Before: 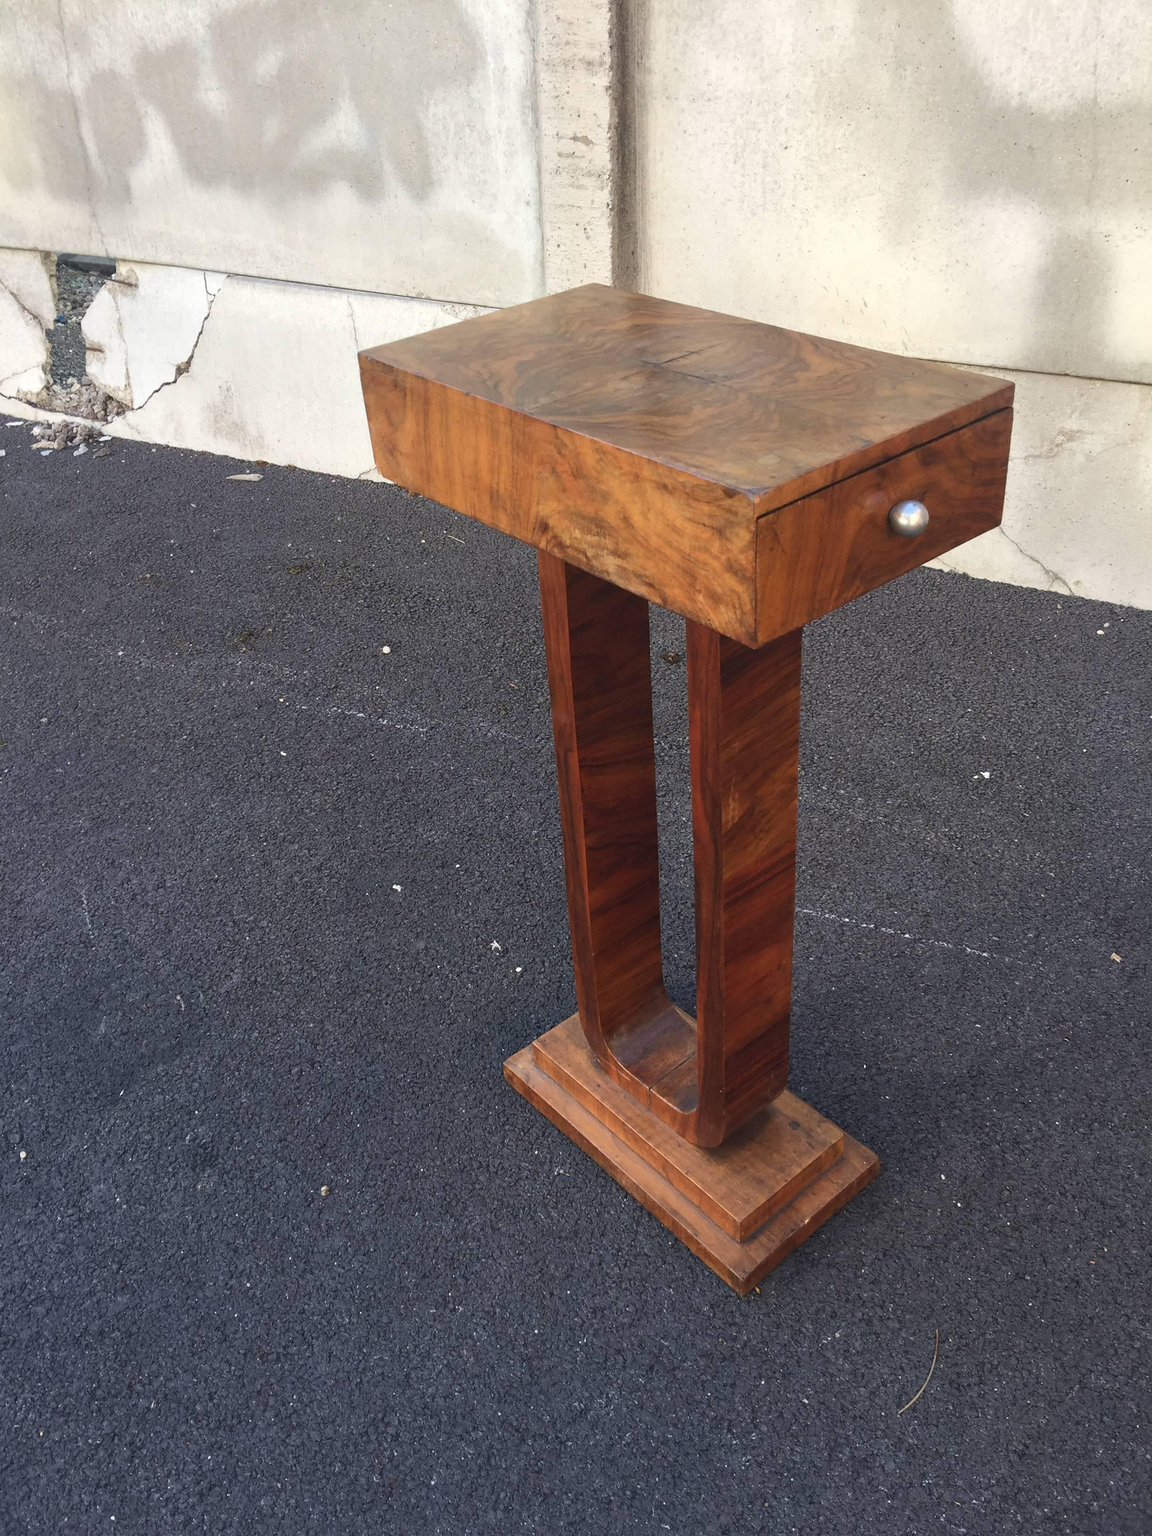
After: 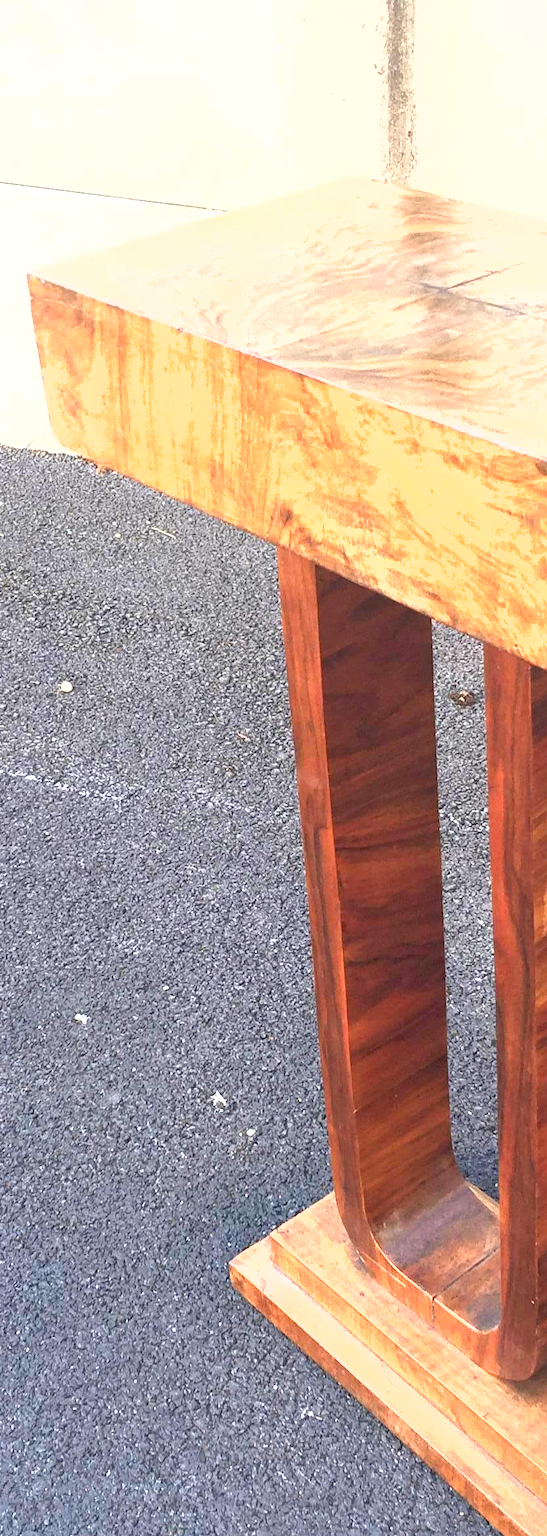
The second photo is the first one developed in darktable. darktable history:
crop and rotate: left 29.429%, top 10.252%, right 36.447%, bottom 17.987%
shadows and highlights: shadows 62.99, white point adjustment 0.434, highlights -34.32, compress 84.14%
exposure: black level correction 0.002, exposure 1.99 EV, compensate highlight preservation false
